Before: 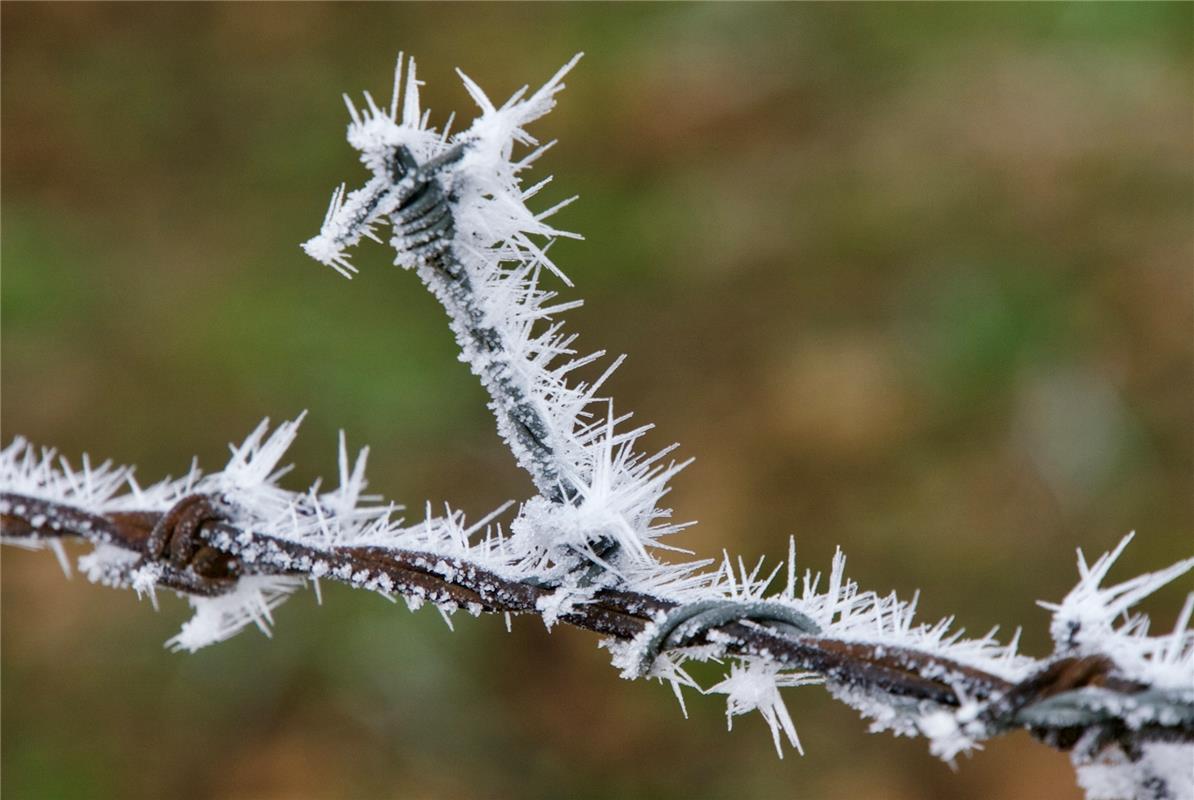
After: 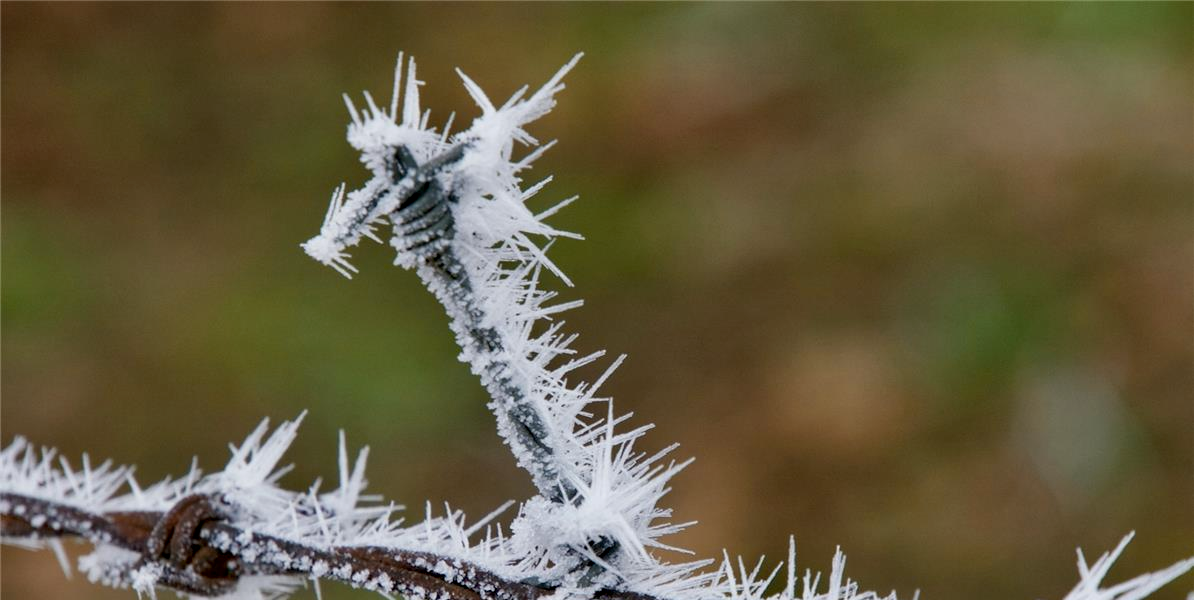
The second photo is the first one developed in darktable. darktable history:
exposure: black level correction 0.006, exposure -0.22 EV, compensate highlight preservation false
color zones: curves: ch1 [(0, 0.455) (0.063, 0.455) (0.286, 0.495) (0.429, 0.5) (0.571, 0.5) (0.714, 0.5) (0.857, 0.5) (1, 0.455)]; ch2 [(0, 0.532) (0.063, 0.521) (0.233, 0.447) (0.429, 0.489) (0.571, 0.5) (0.714, 0.5) (0.857, 0.5) (1, 0.532)]
crop: bottom 24.986%
